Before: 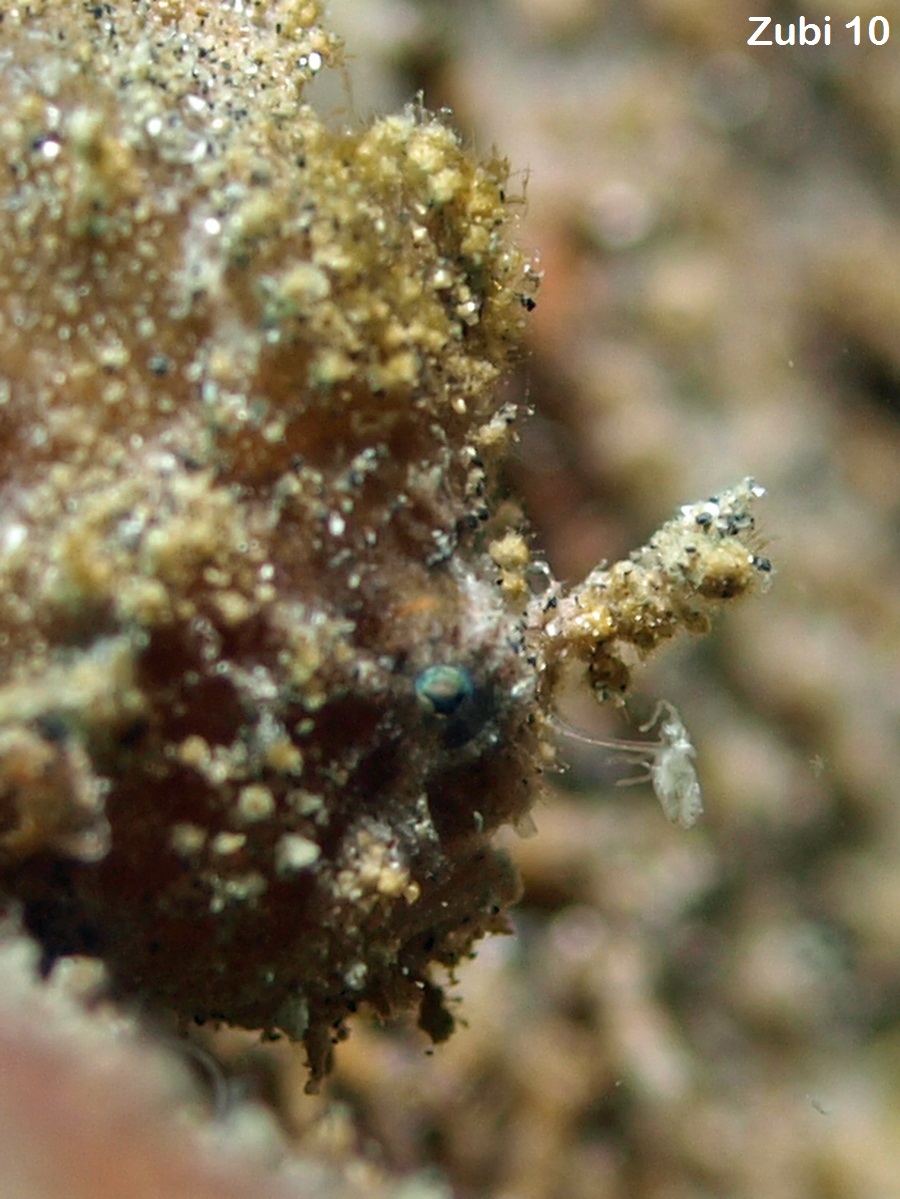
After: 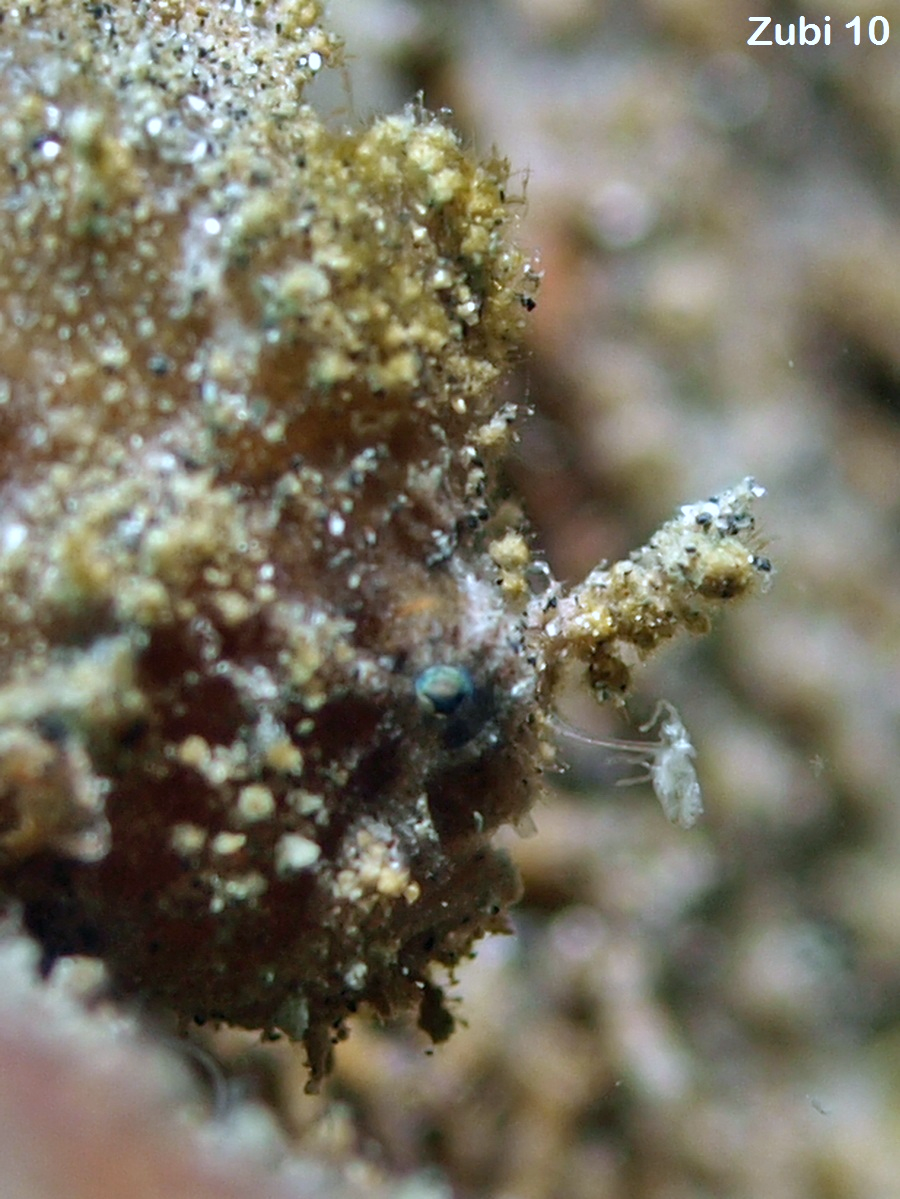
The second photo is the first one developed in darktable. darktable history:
shadows and highlights: soften with gaussian
white balance: red 0.948, green 1.02, blue 1.176
exposure: compensate highlight preservation false
